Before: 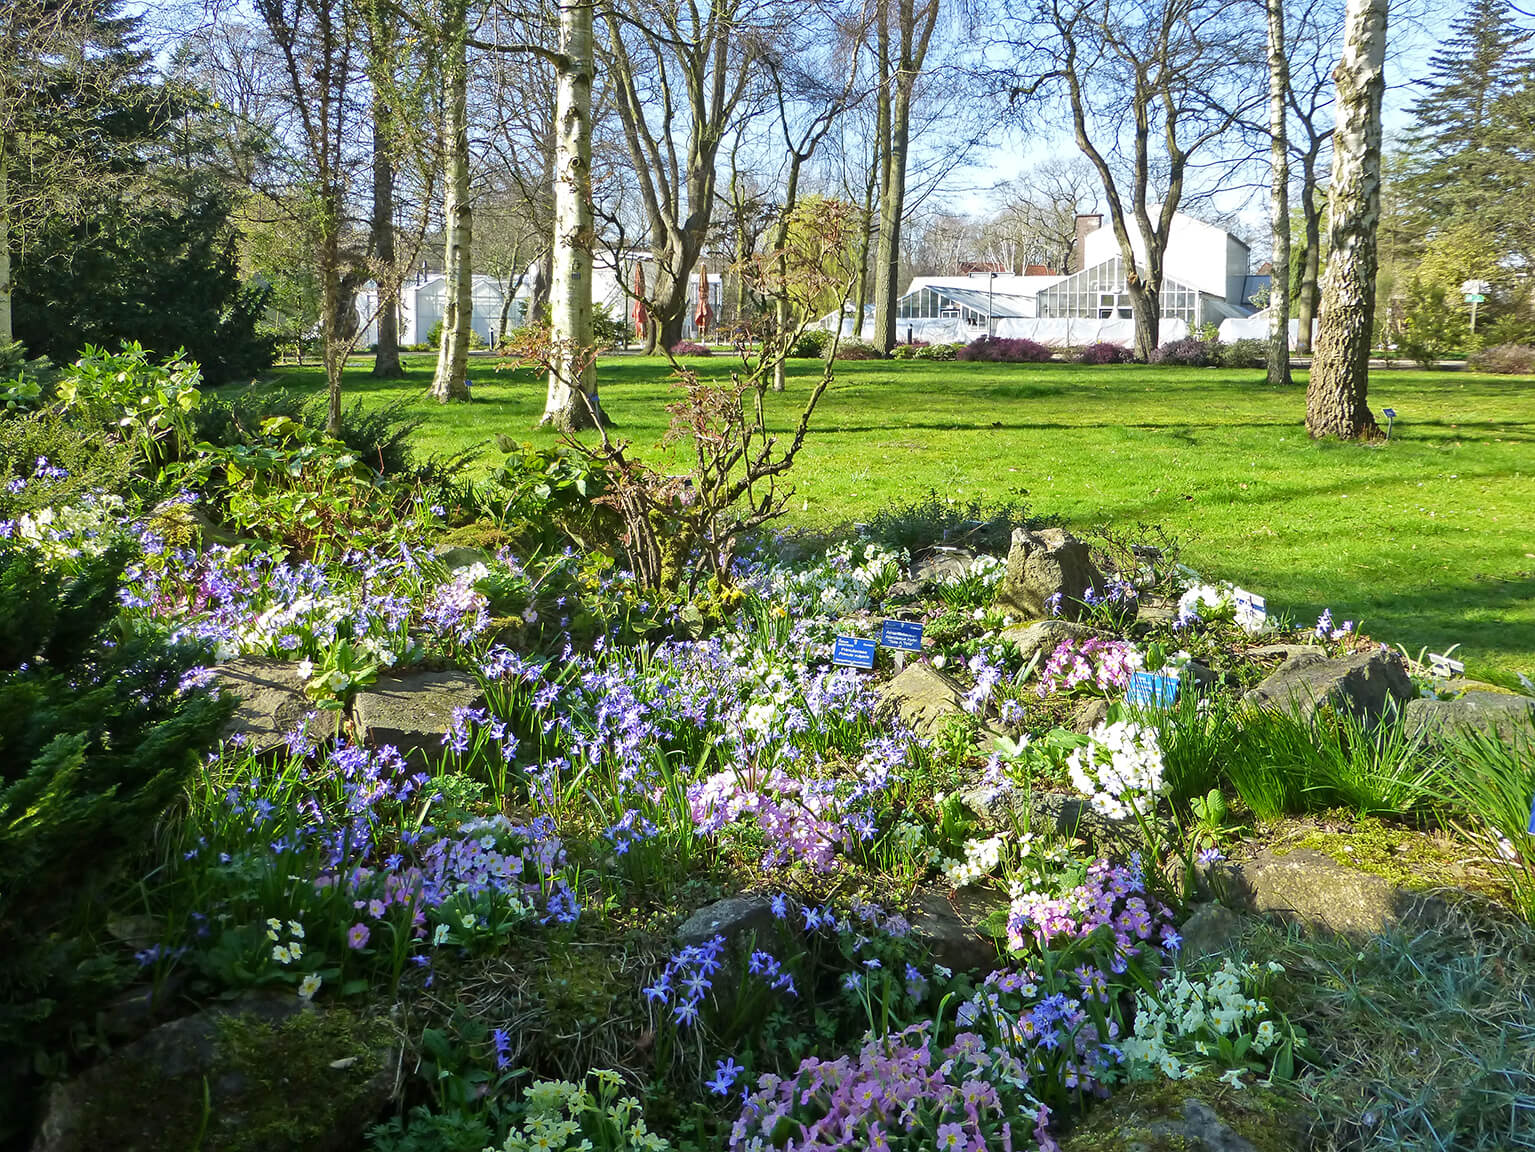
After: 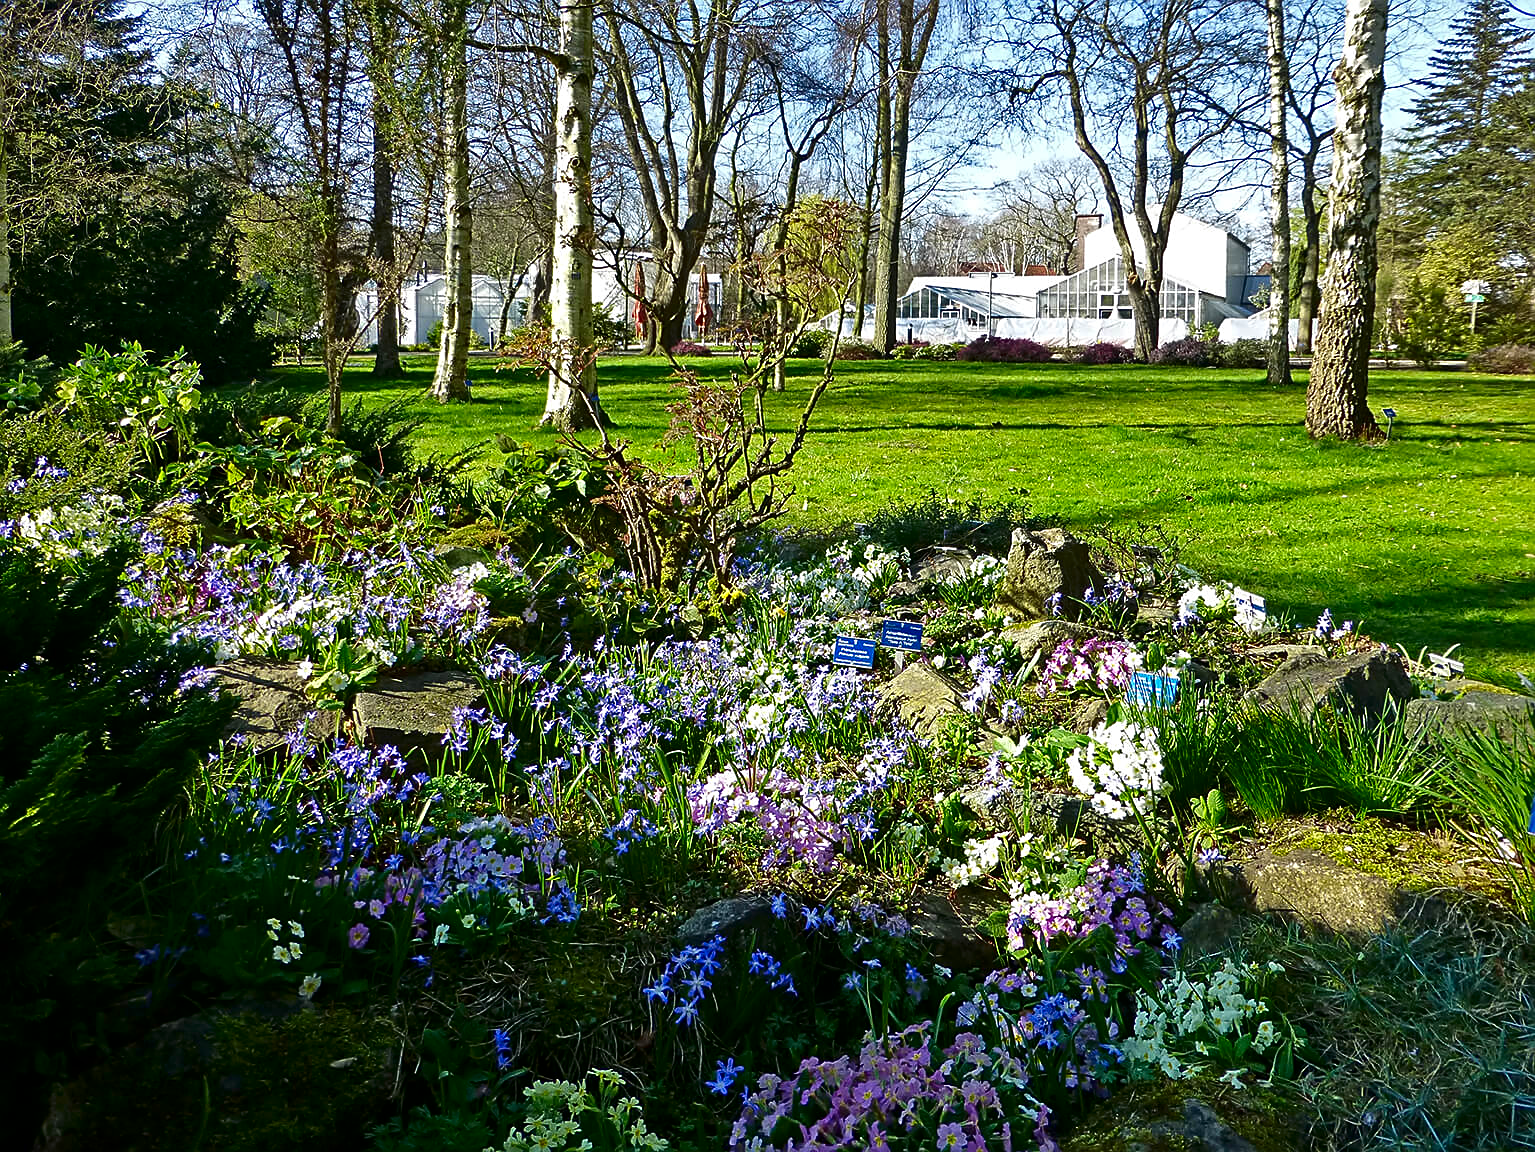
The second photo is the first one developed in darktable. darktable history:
tone equalizer: -8 EV -1.84 EV, -7 EV -1.16 EV, -6 EV -1.62 EV, smoothing diameter 25%, edges refinement/feathering 10, preserve details guided filter
sharpen: on, module defaults
contrast brightness saturation: contrast 0.13, brightness -0.24, saturation 0.14
